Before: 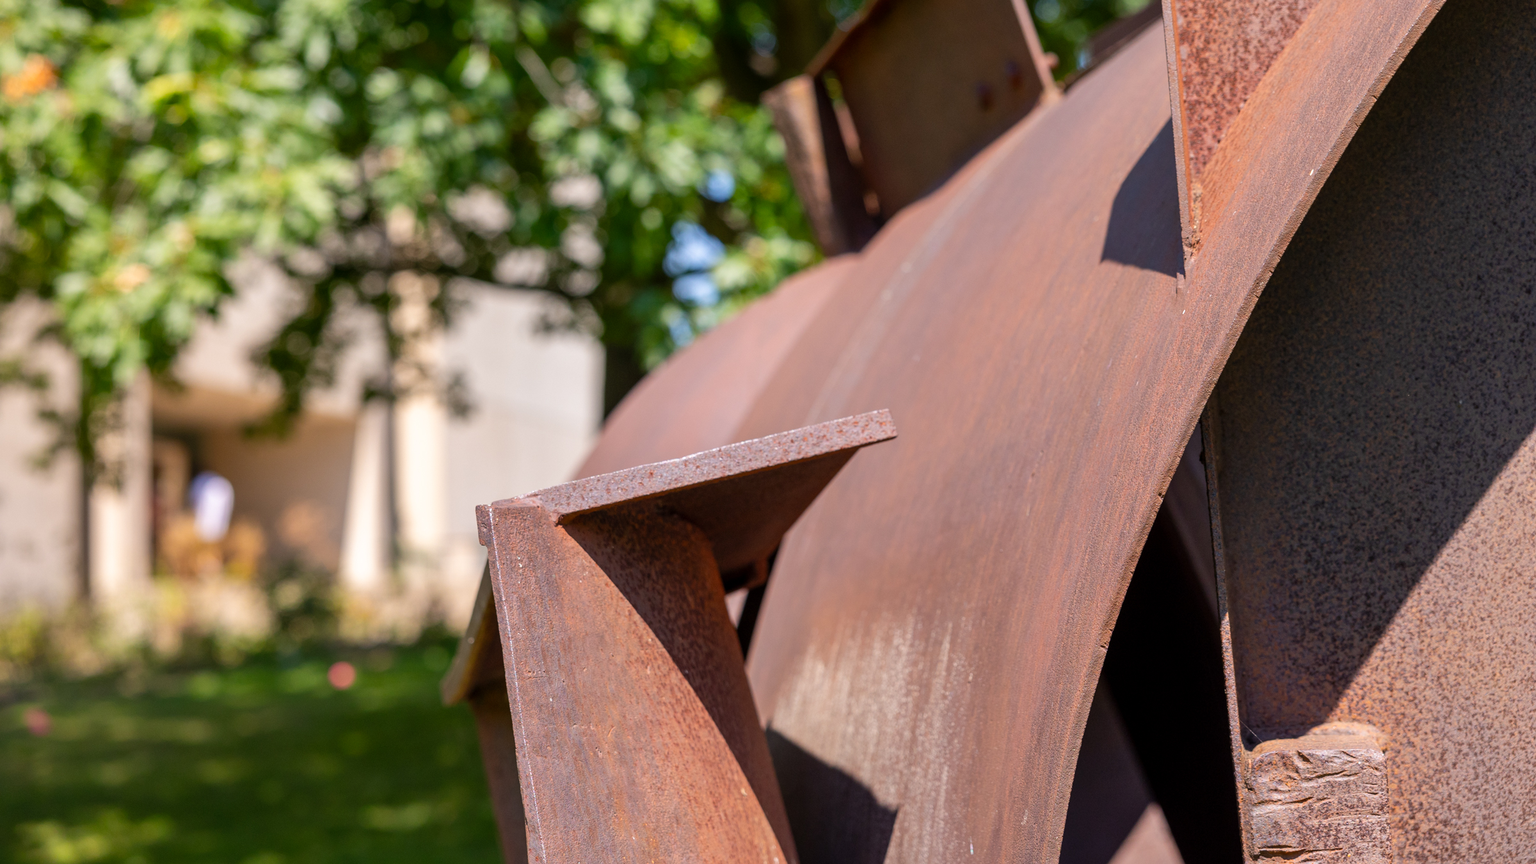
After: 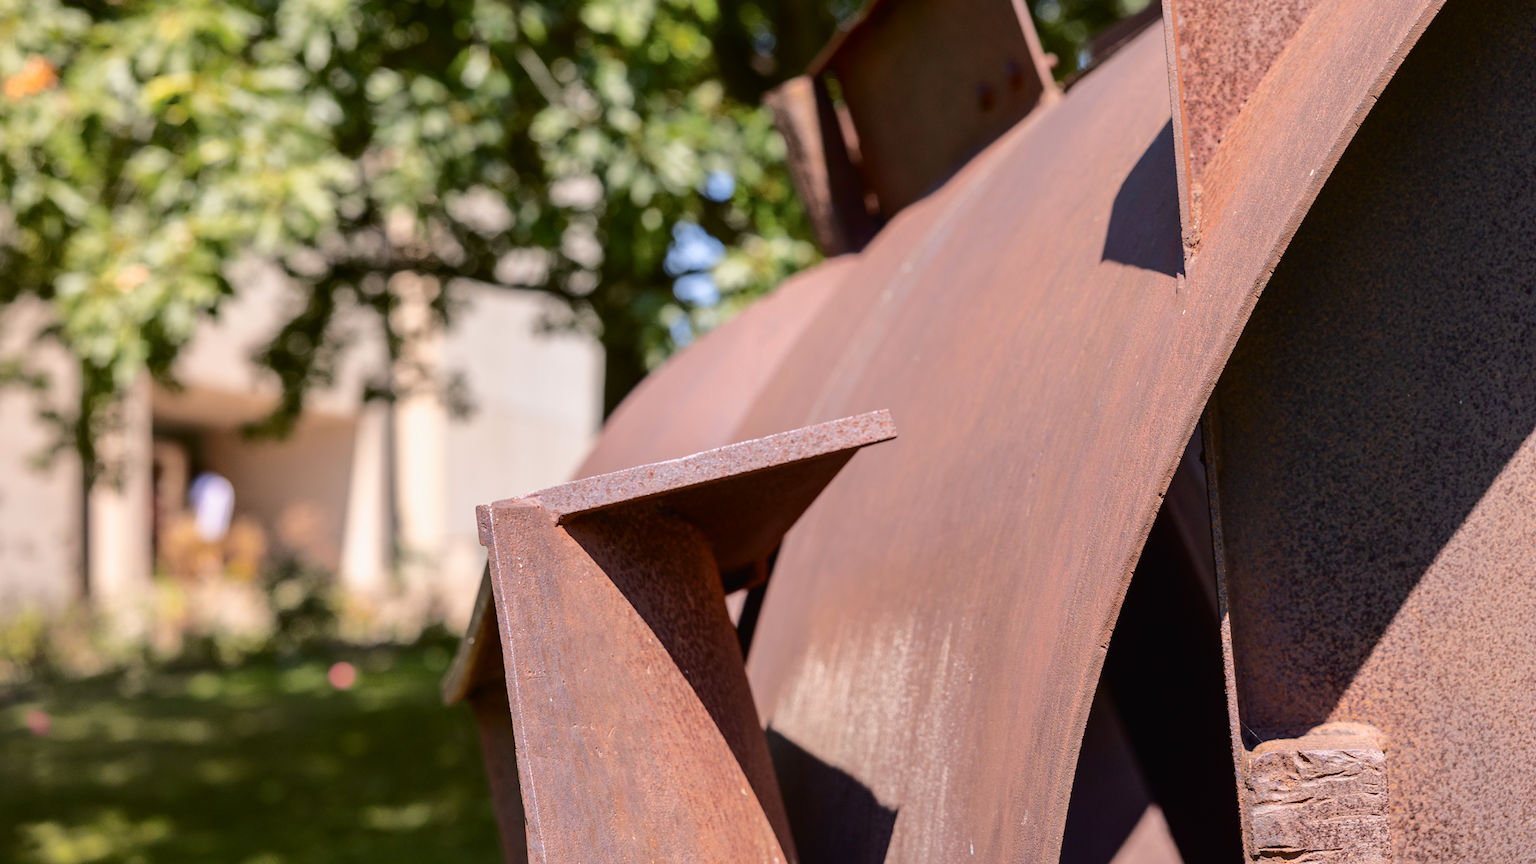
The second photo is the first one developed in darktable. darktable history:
tone curve: curves: ch0 [(0.003, 0.015) (0.104, 0.07) (0.239, 0.201) (0.327, 0.317) (0.401, 0.443) (0.495, 0.55) (0.65, 0.68) (0.832, 0.858) (1, 0.977)]; ch1 [(0, 0) (0.161, 0.092) (0.35, 0.33) (0.379, 0.401) (0.447, 0.476) (0.495, 0.499) (0.515, 0.518) (0.55, 0.557) (0.621, 0.615) (0.718, 0.734) (1, 1)]; ch2 [(0, 0) (0.359, 0.372) (0.437, 0.437) (0.502, 0.501) (0.534, 0.537) (0.599, 0.586) (1, 1)], color space Lab, independent channels, preserve colors none
